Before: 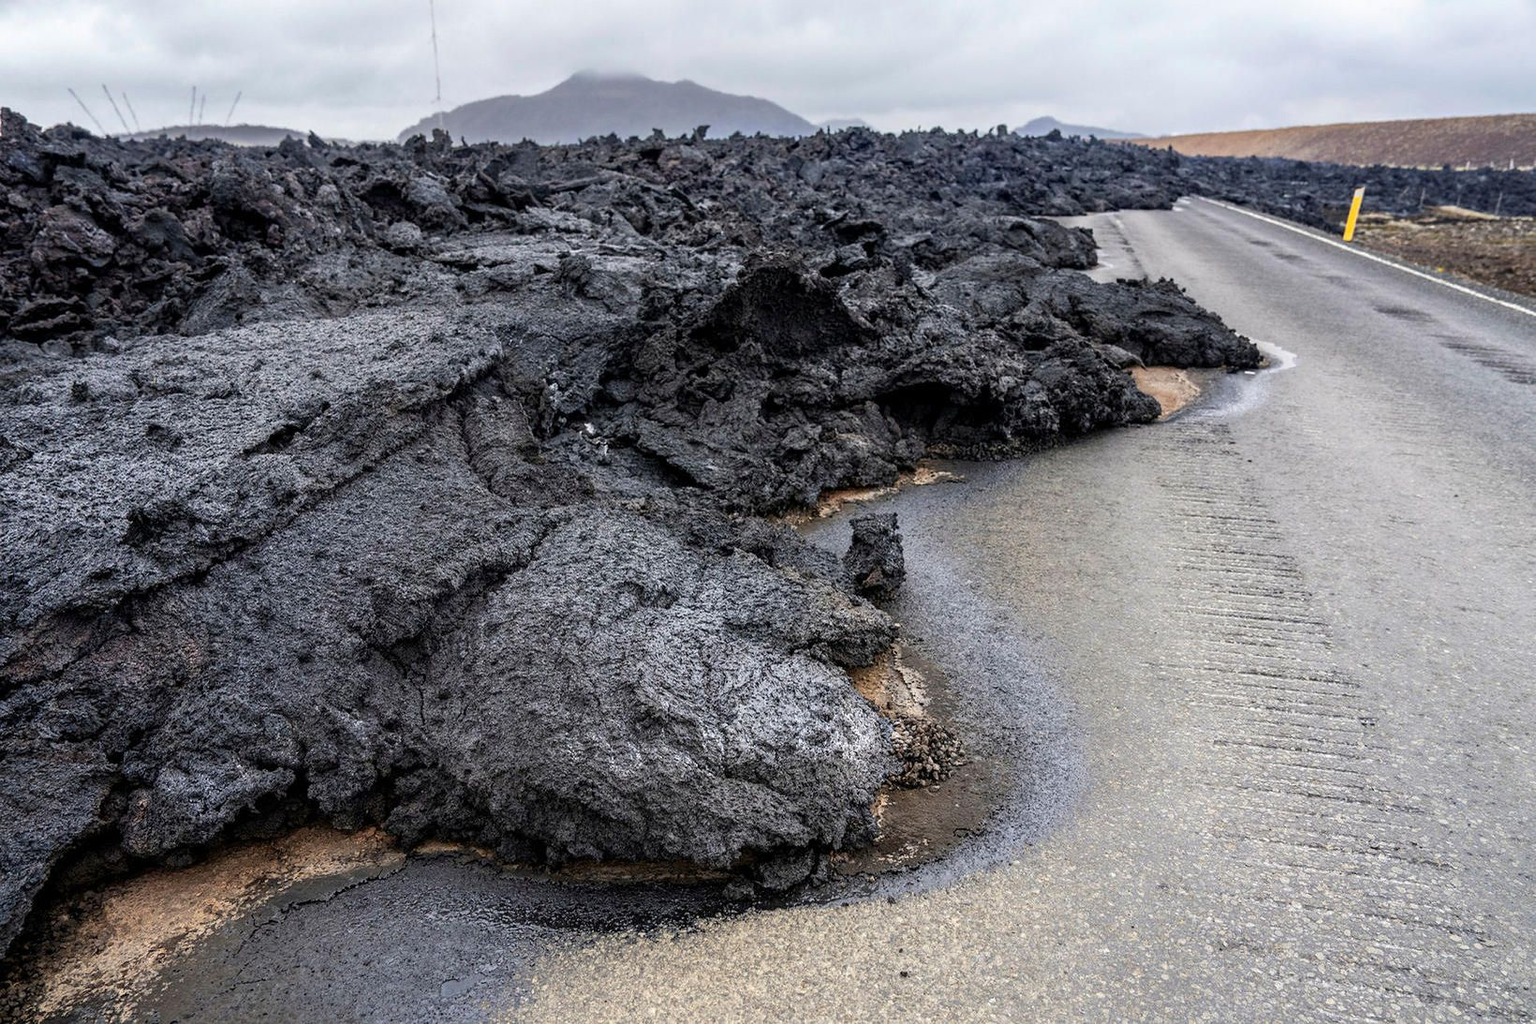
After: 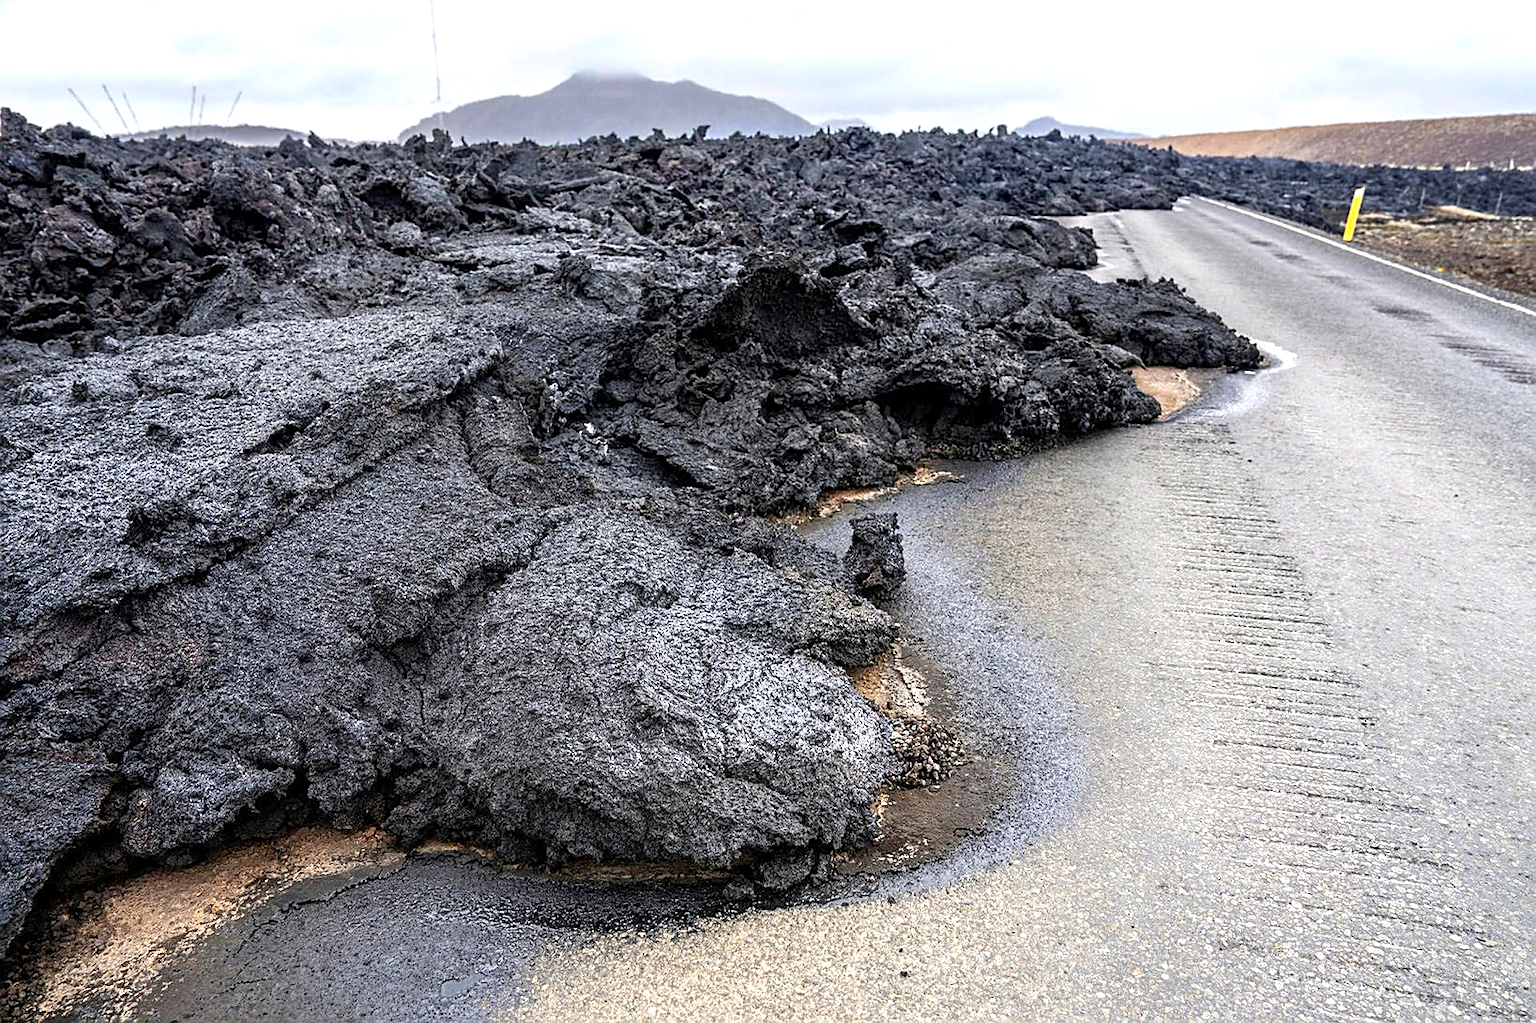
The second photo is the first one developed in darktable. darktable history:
sharpen: amount 0.468
exposure: exposure 0.566 EV, compensate exposure bias true, compensate highlight preservation false
